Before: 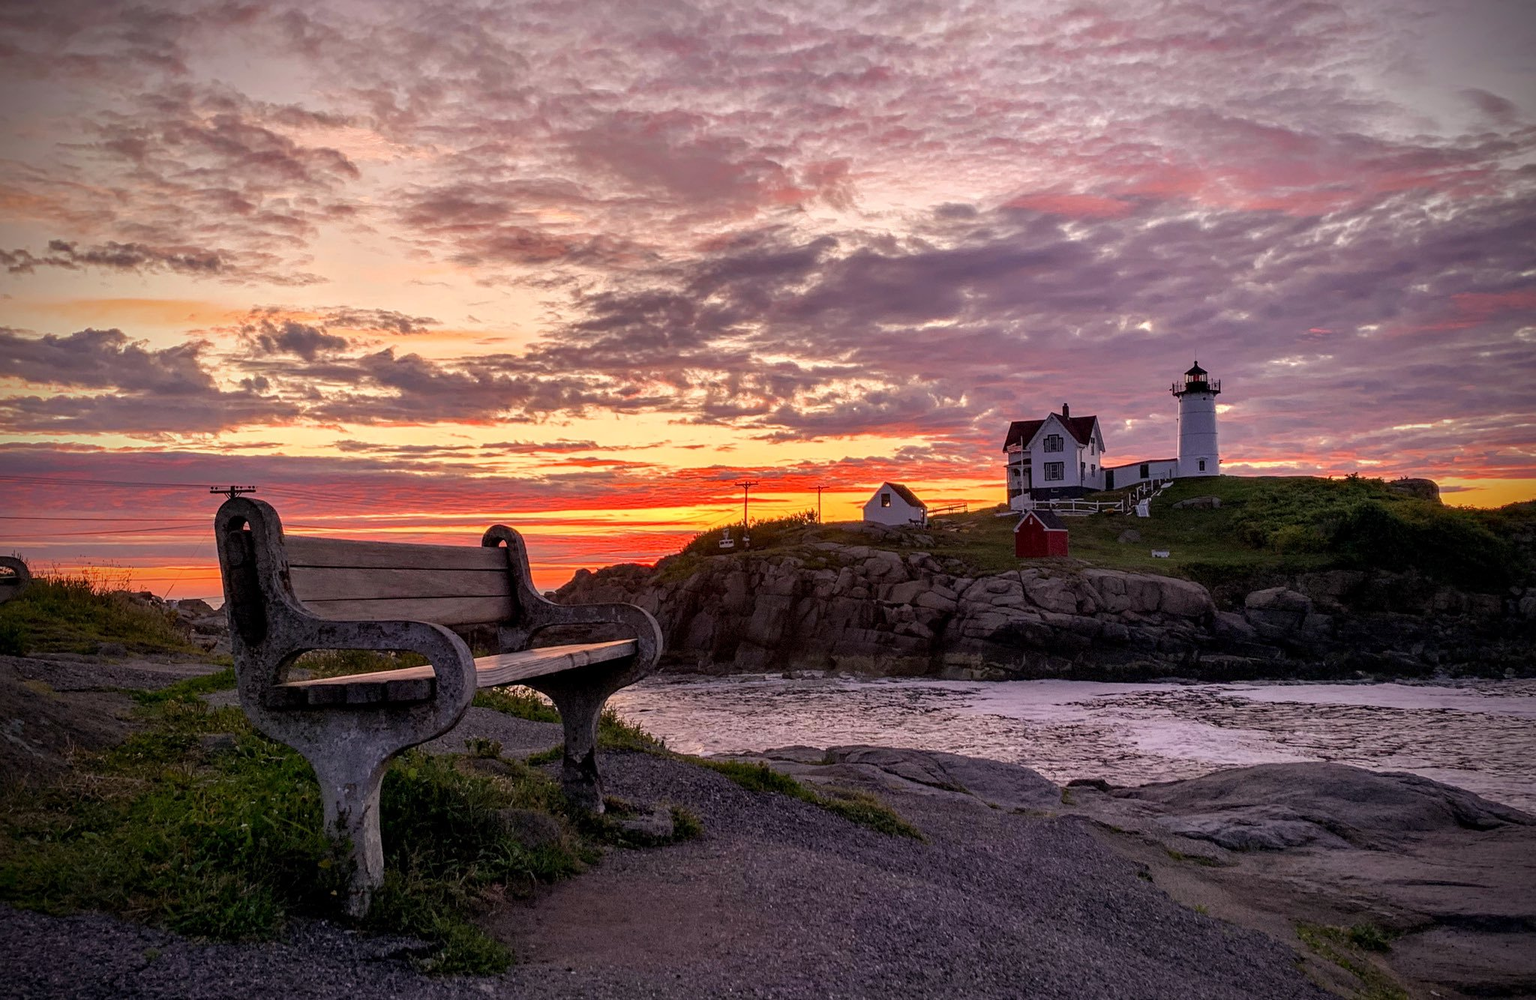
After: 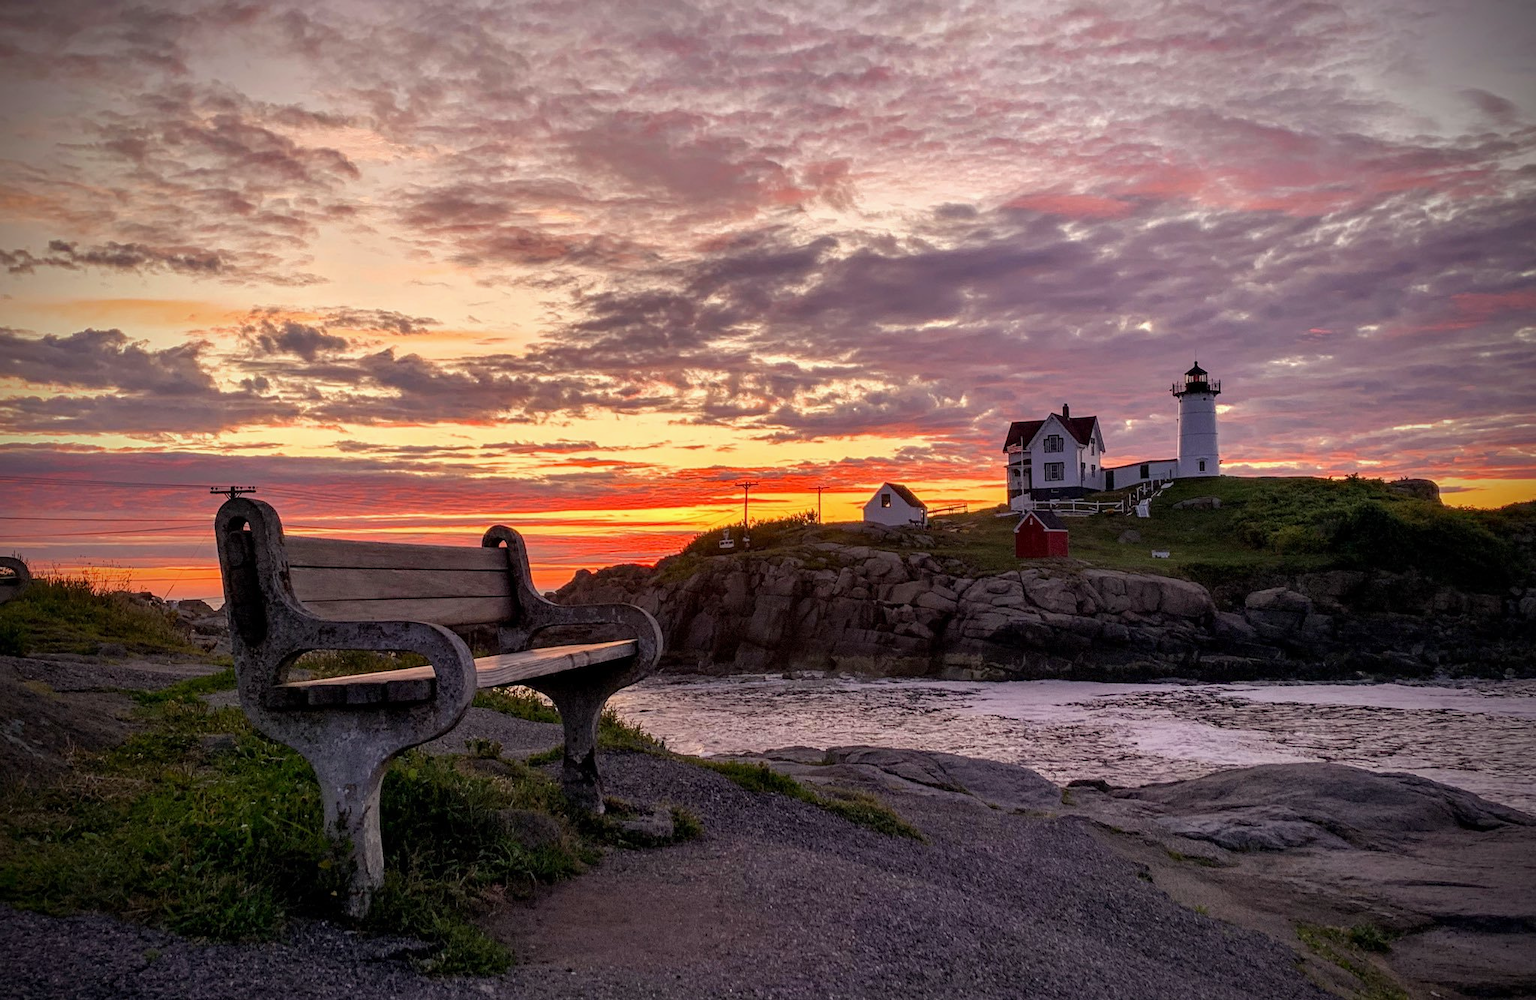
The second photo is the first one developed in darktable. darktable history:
color correction: highlights a* -2.58, highlights b* 2.59
